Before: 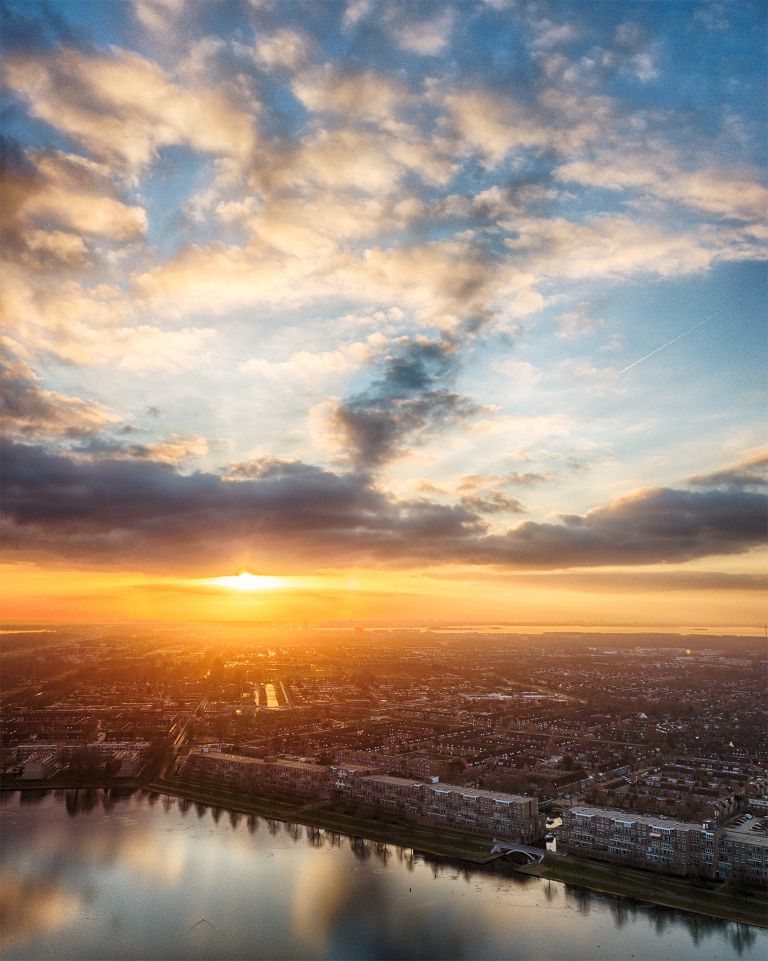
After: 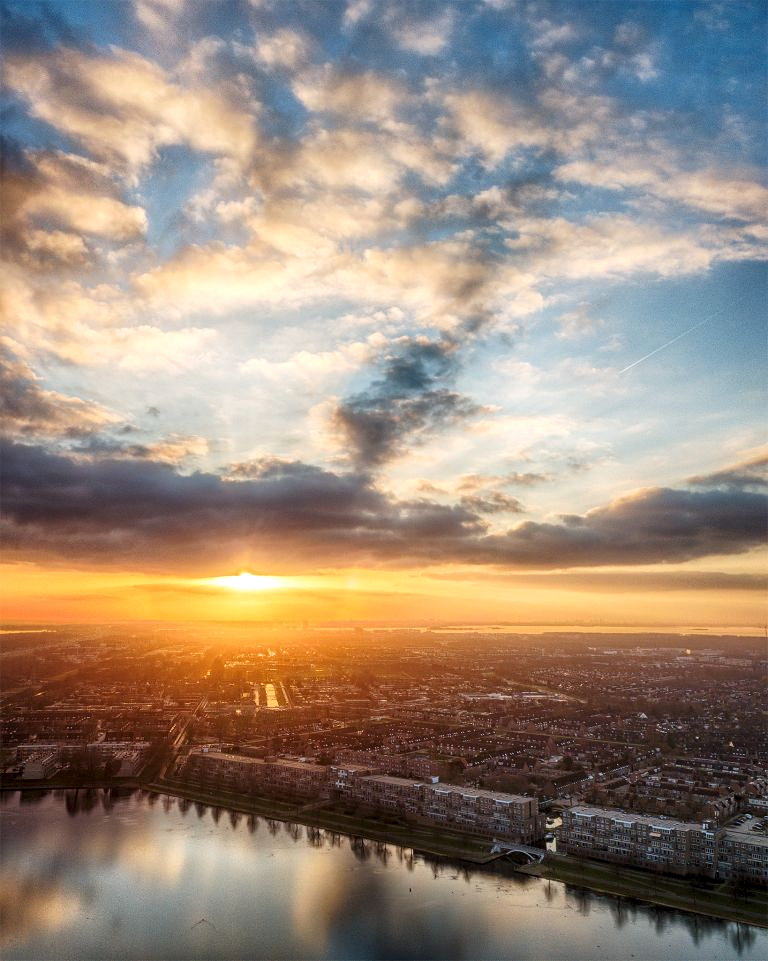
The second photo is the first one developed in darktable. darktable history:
local contrast: on, module defaults
color calibration: illuminant same as pipeline (D50), adaptation none (bypass)
